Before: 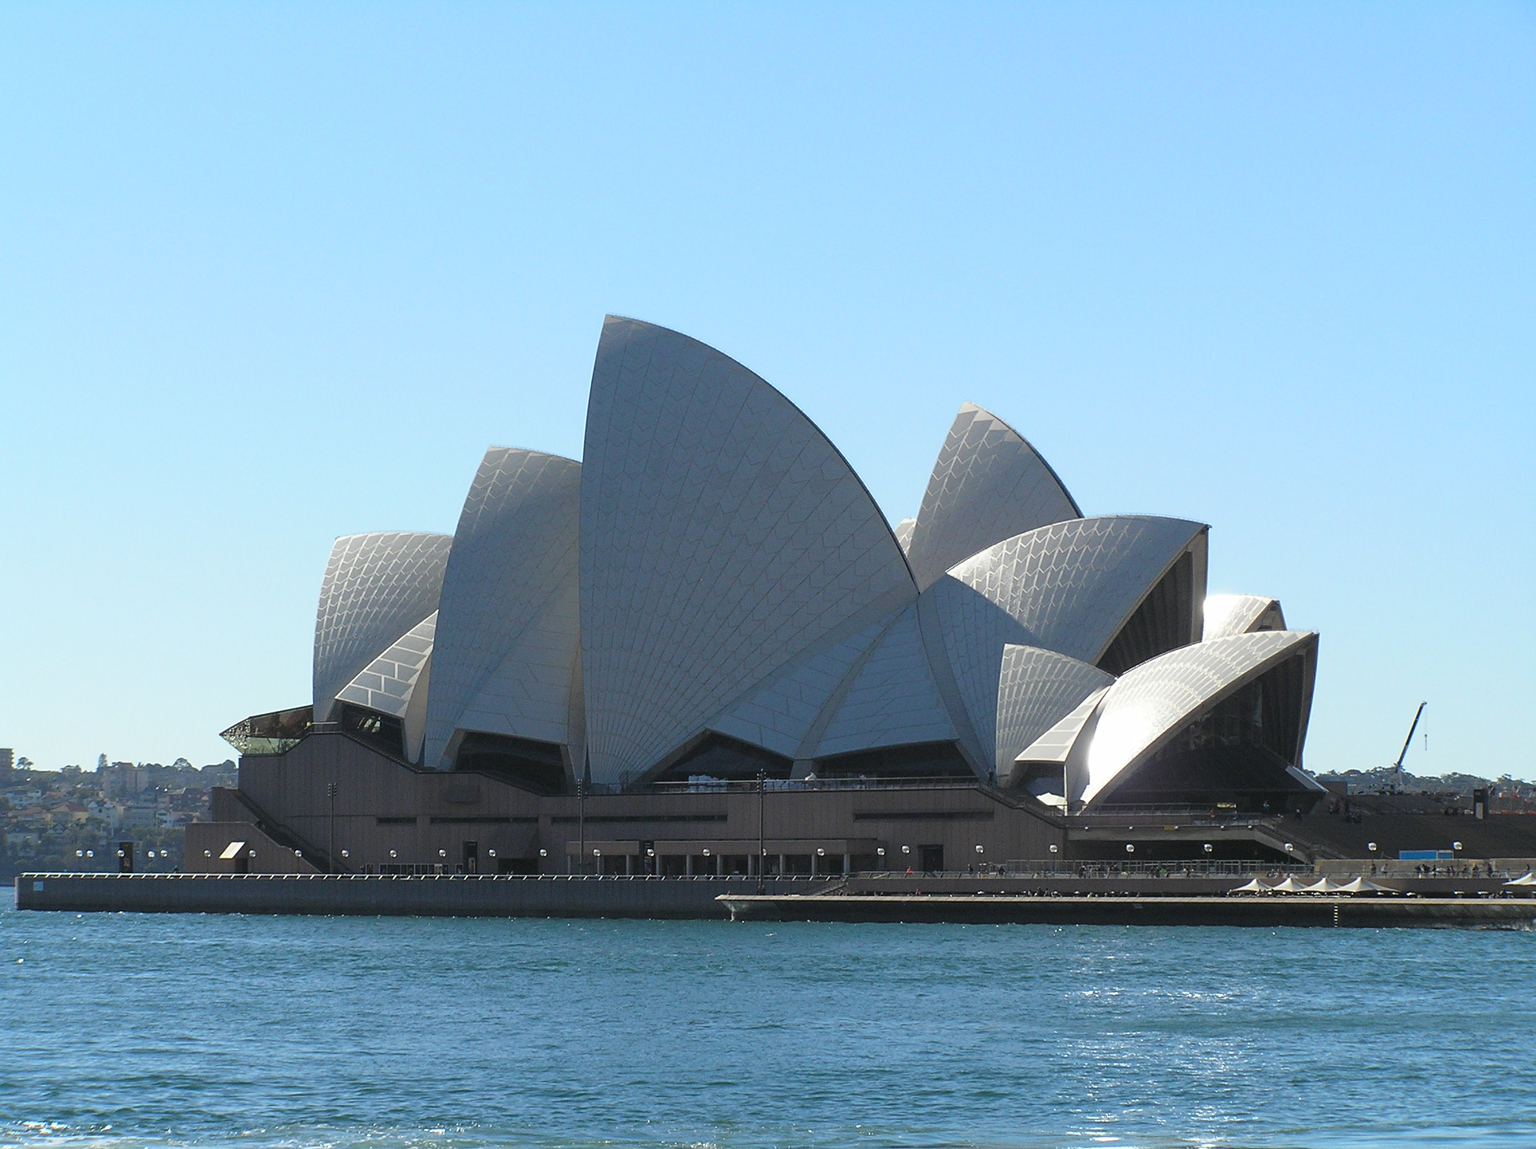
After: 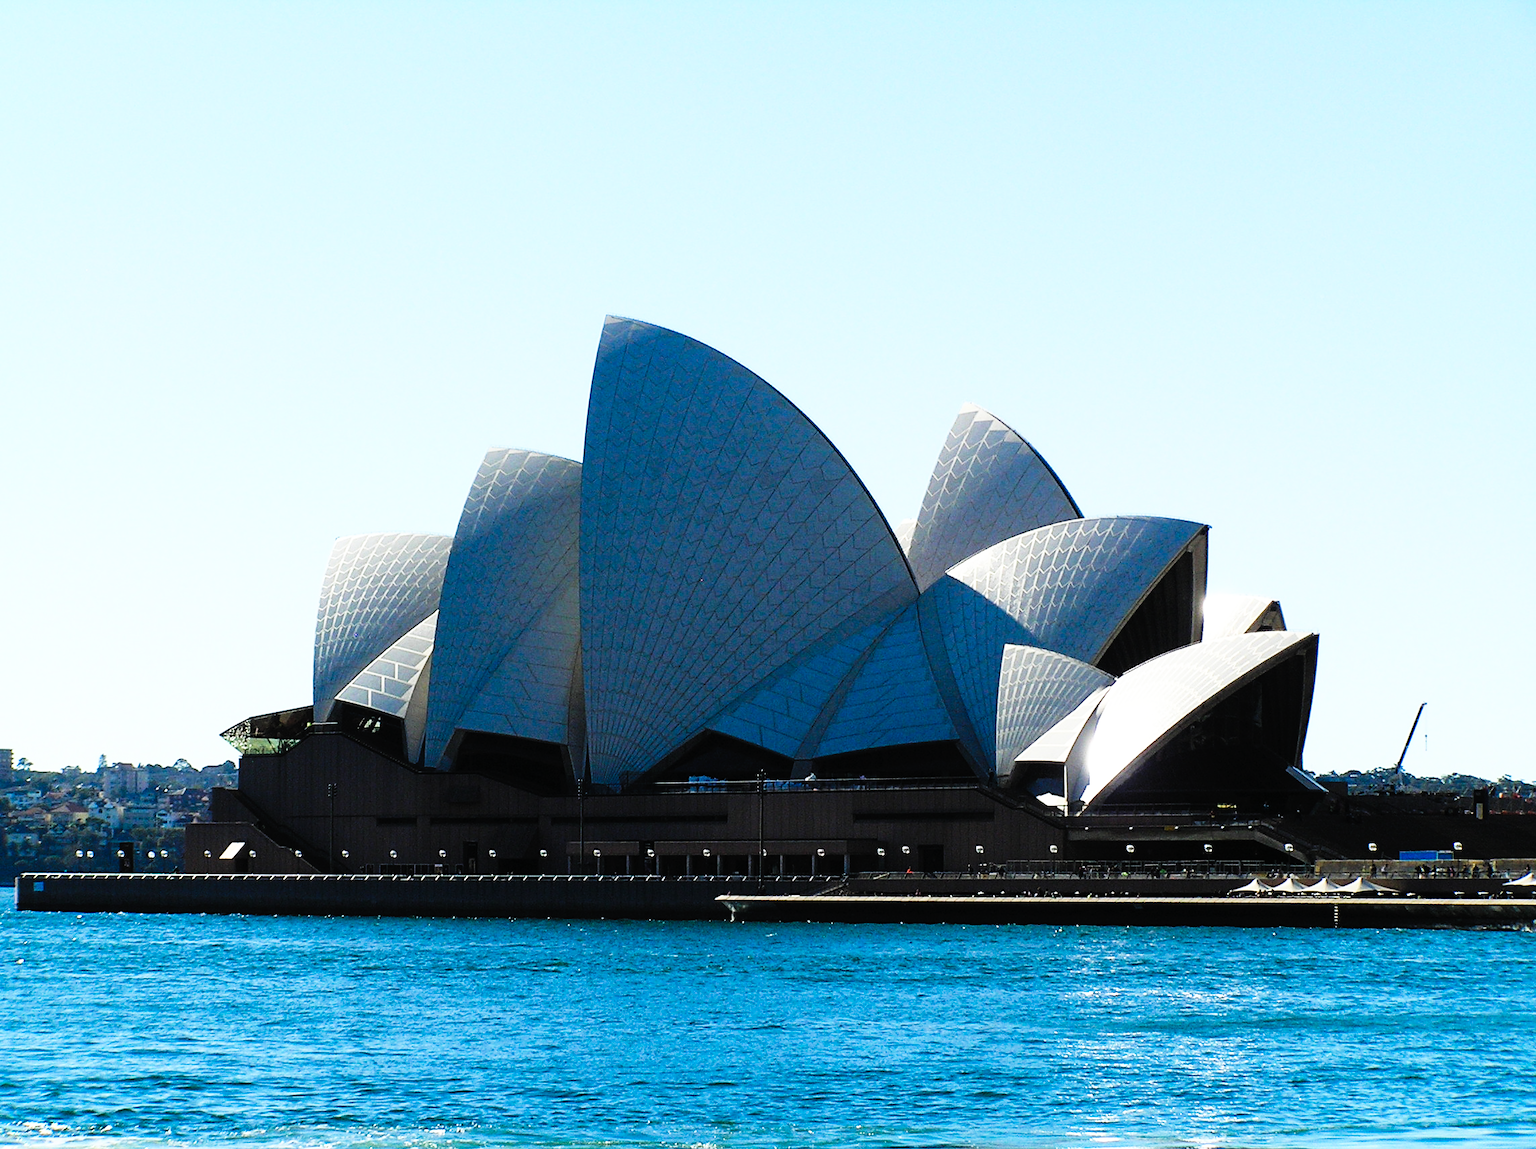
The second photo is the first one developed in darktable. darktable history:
levels: mode automatic, levels [0.062, 0.494, 0.925]
filmic rgb: black relative exposure -7.65 EV, white relative exposure 4.56 EV, hardness 3.61, color science v6 (2022)
tone curve: curves: ch0 [(0, 0) (0.003, 0.001) (0.011, 0.005) (0.025, 0.01) (0.044, 0.016) (0.069, 0.019) (0.1, 0.024) (0.136, 0.03) (0.177, 0.045) (0.224, 0.071) (0.277, 0.122) (0.335, 0.202) (0.399, 0.326) (0.468, 0.471) (0.543, 0.638) (0.623, 0.798) (0.709, 0.913) (0.801, 0.97) (0.898, 0.983) (1, 1)], preserve colors none
